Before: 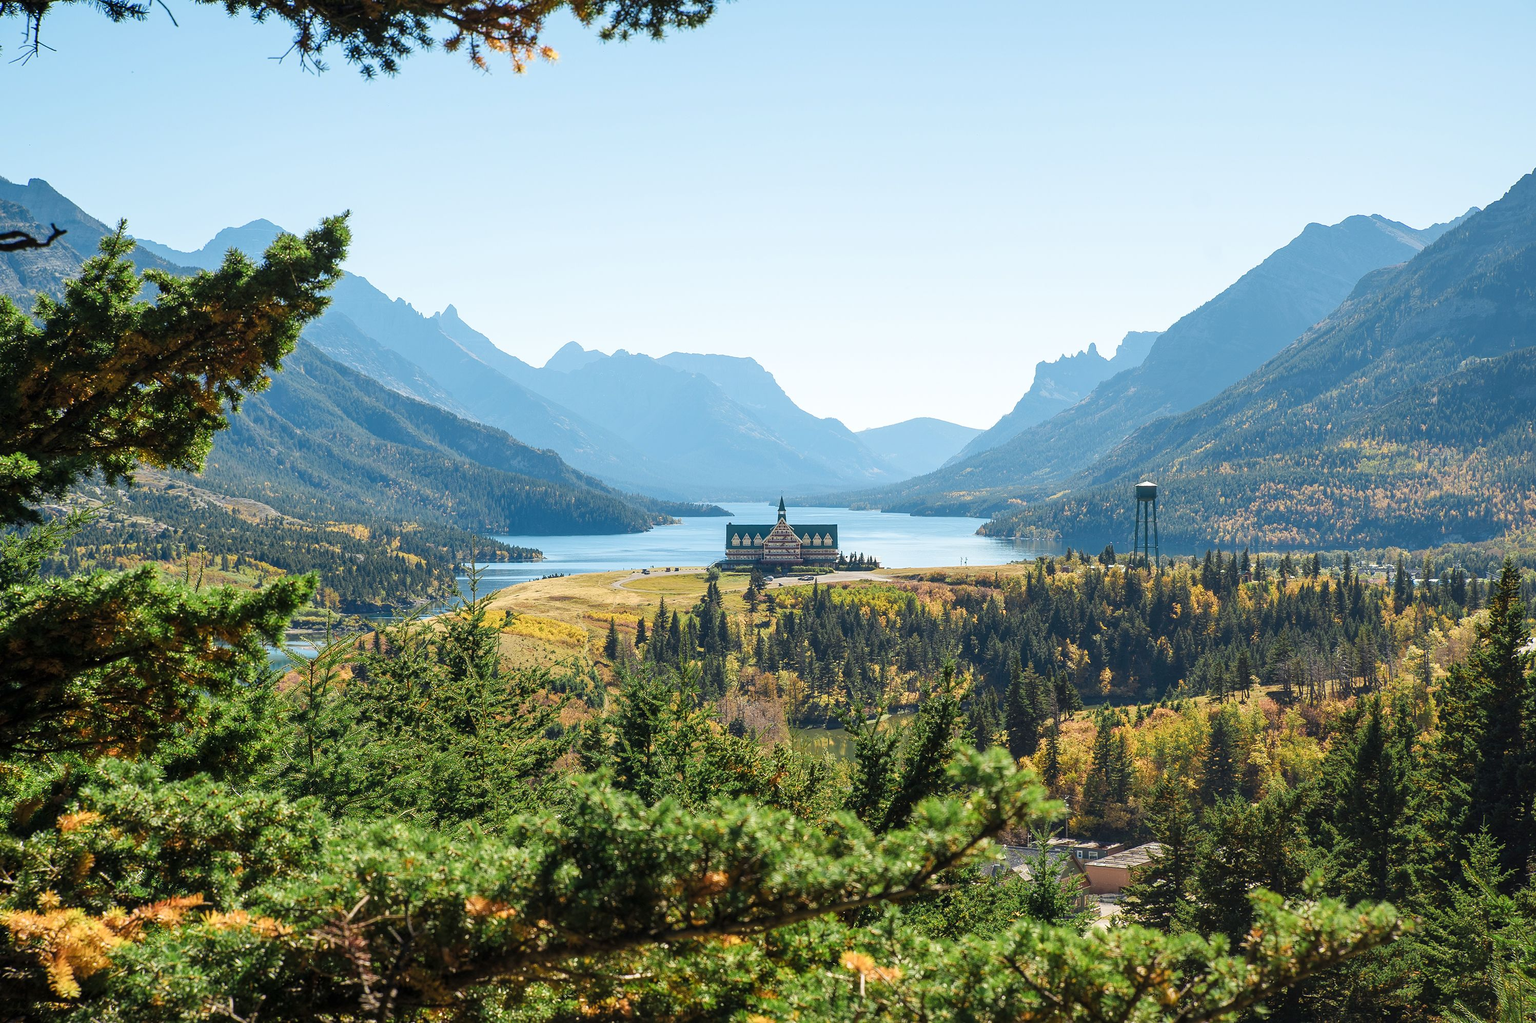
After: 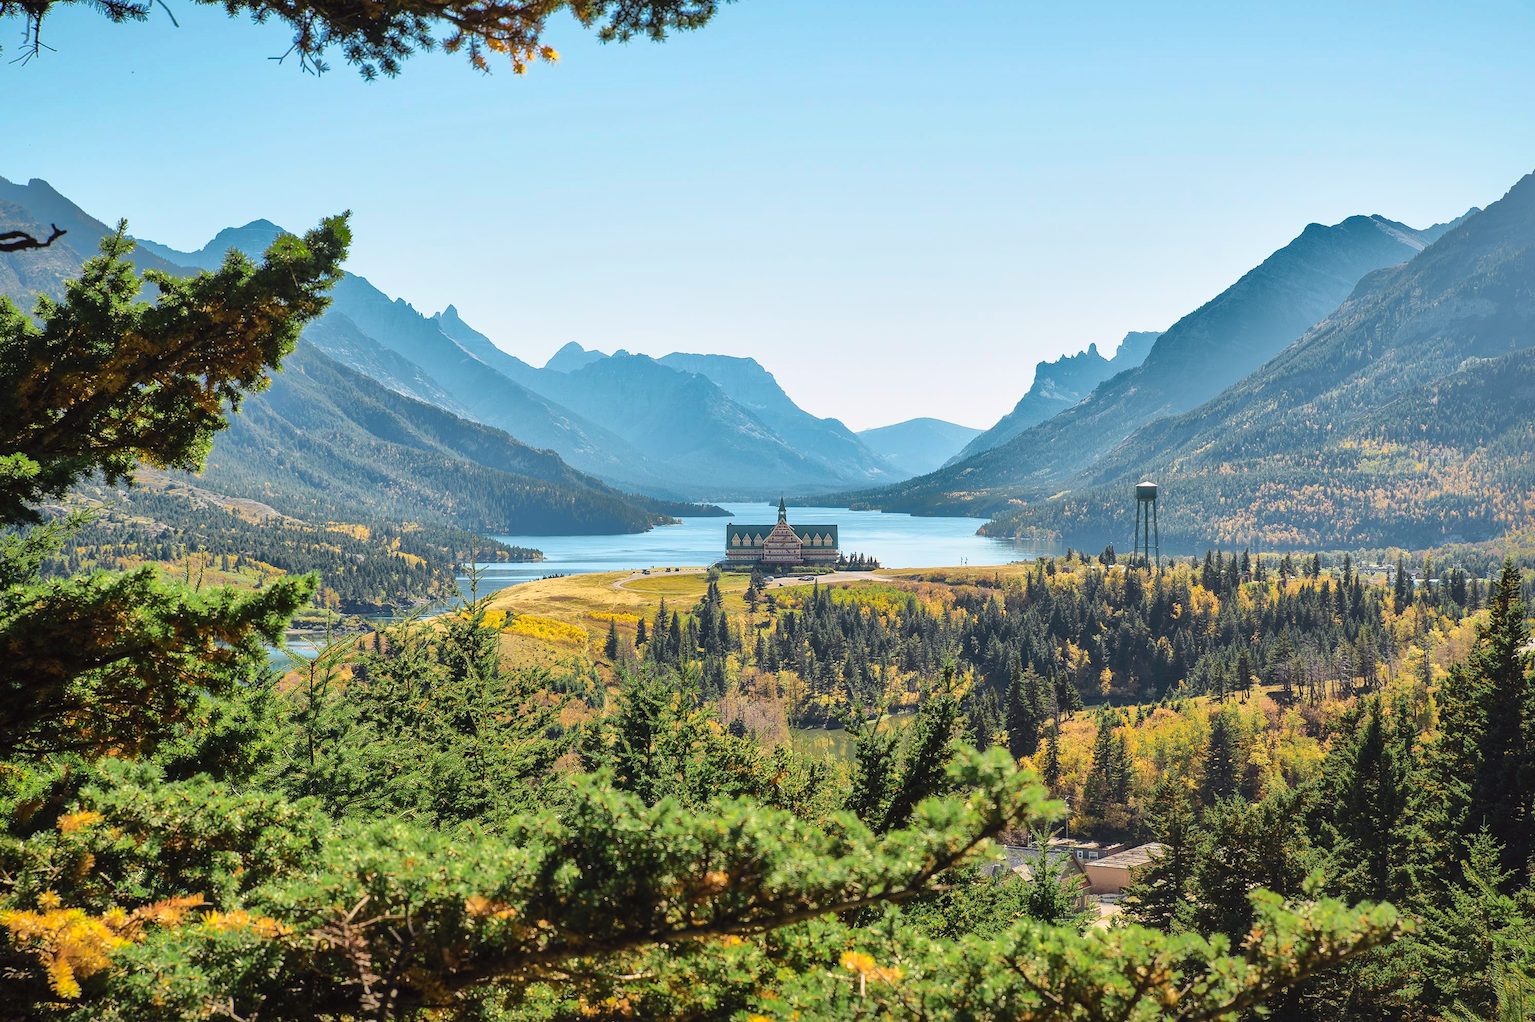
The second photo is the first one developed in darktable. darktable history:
shadows and highlights: shadows -18.26, highlights -73.55
tone curve: curves: ch0 [(0.003, 0.029) (0.202, 0.232) (0.46, 0.56) (0.611, 0.739) (0.843, 0.941) (1, 0.99)]; ch1 [(0, 0) (0.35, 0.356) (0.45, 0.453) (0.508, 0.515) (0.617, 0.601) (1, 1)]; ch2 [(0, 0) (0.456, 0.469) (0.5, 0.5) (0.556, 0.566) (0.635, 0.642) (1, 1)], color space Lab, independent channels, preserve colors none
